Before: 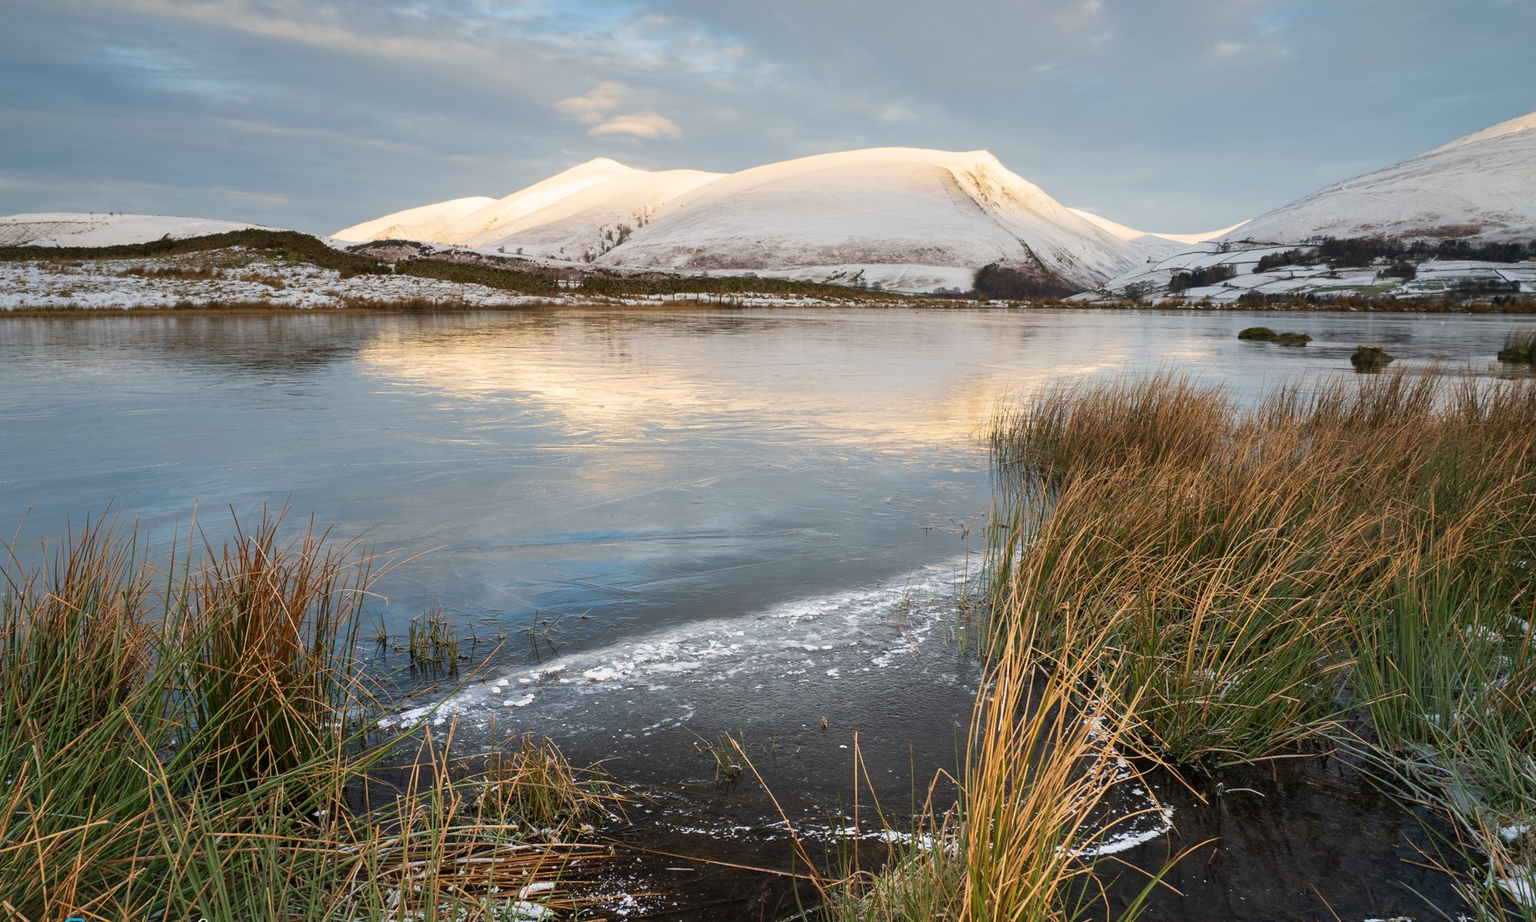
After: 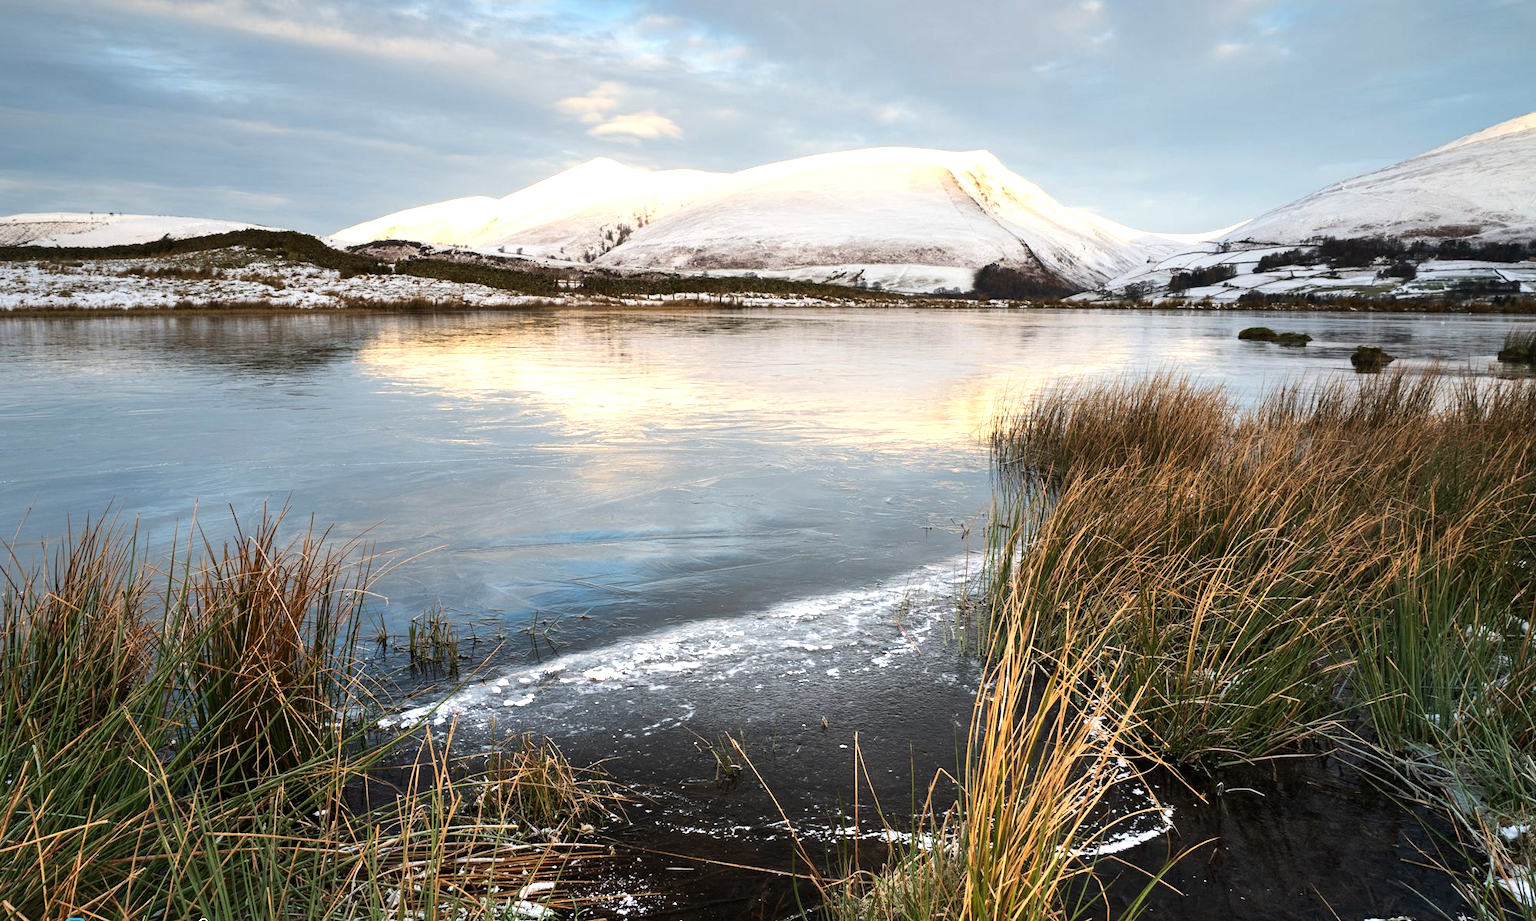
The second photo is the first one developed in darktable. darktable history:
rgb levels: preserve colors max RGB
tone equalizer: -8 EV -0.75 EV, -7 EV -0.7 EV, -6 EV -0.6 EV, -5 EV -0.4 EV, -3 EV 0.4 EV, -2 EV 0.6 EV, -1 EV 0.7 EV, +0 EV 0.75 EV, edges refinement/feathering 500, mask exposure compensation -1.57 EV, preserve details no
